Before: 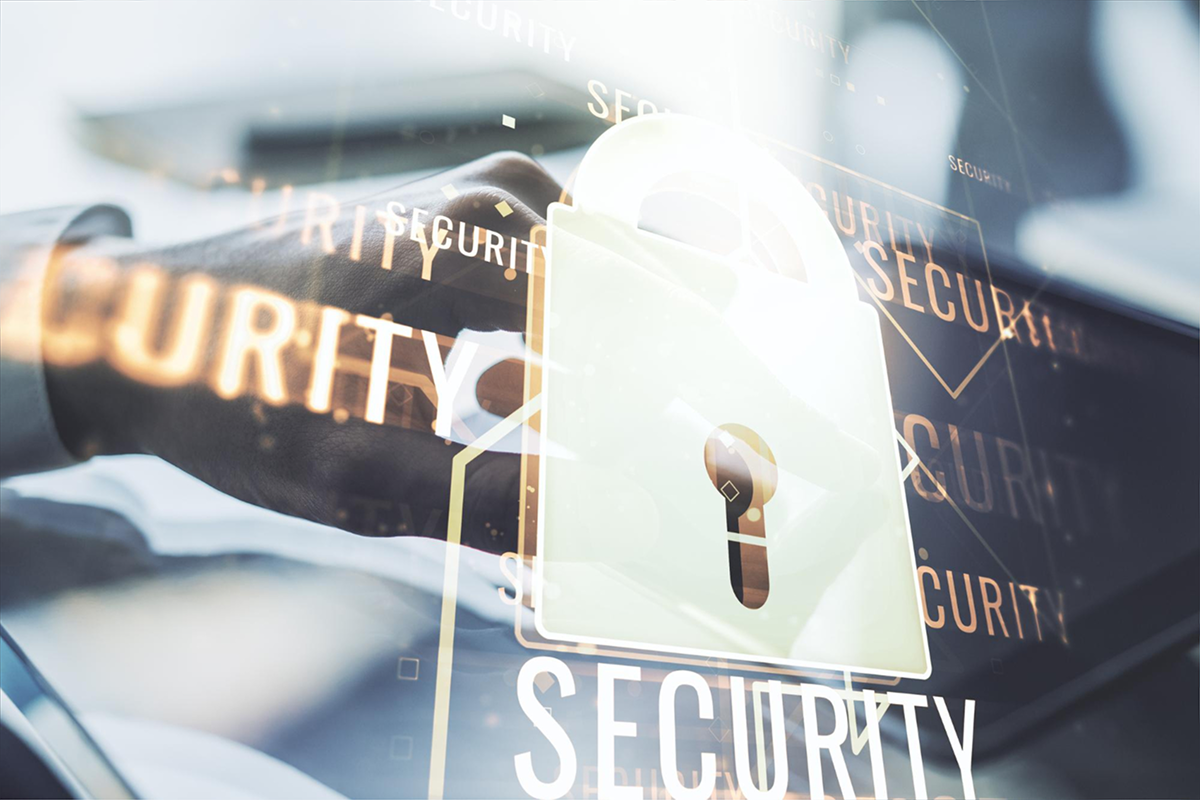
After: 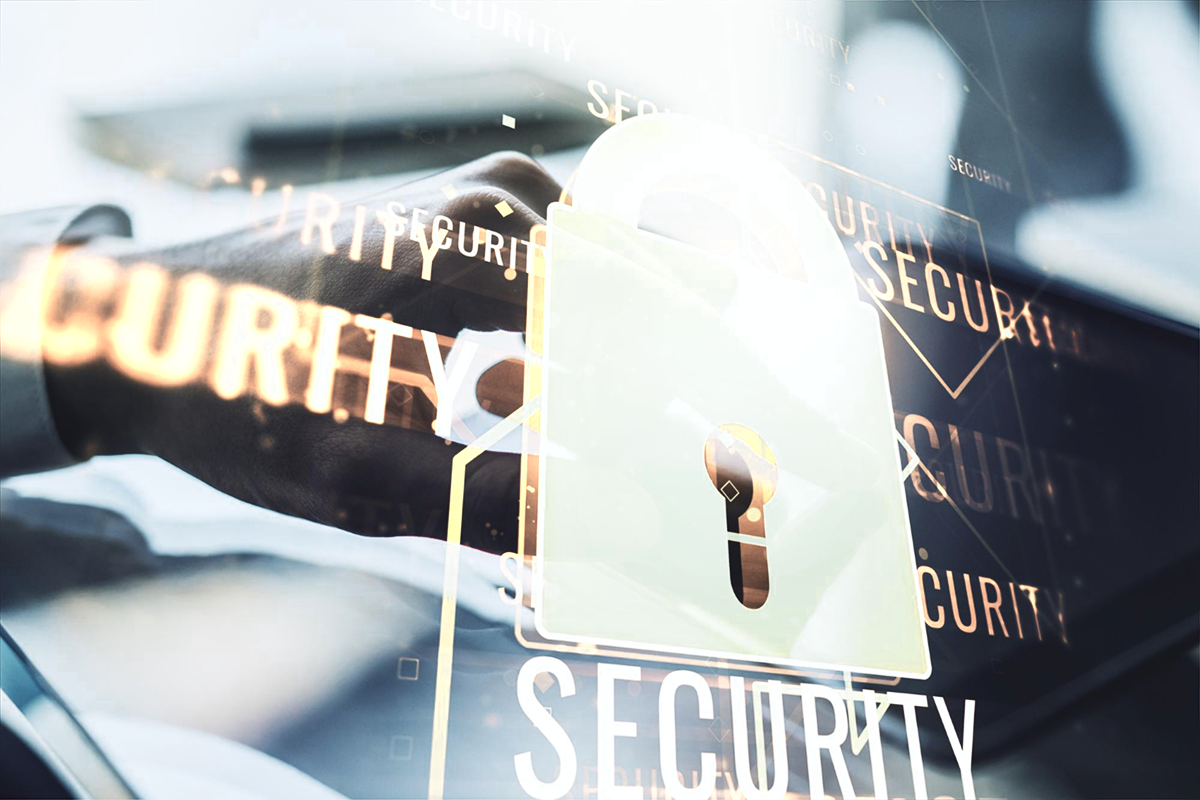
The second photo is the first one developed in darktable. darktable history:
contrast brightness saturation: contrast 0.19, brightness -0.11, saturation 0.21
color zones: curves: ch0 [(0.018, 0.548) (0.224, 0.64) (0.425, 0.447) (0.675, 0.575) (0.732, 0.579)]; ch1 [(0.066, 0.487) (0.25, 0.5) (0.404, 0.43) (0.75, 0.421) (0.956, 0.421)]; ch2 [(0.044, 0.561) (0.215, 0.465) (0.399, 0.544) (0.465, 0.548) (0.614, 0.447) (0.724, 0.43) (0.882, 0.623) (0.956, 0.632)]
